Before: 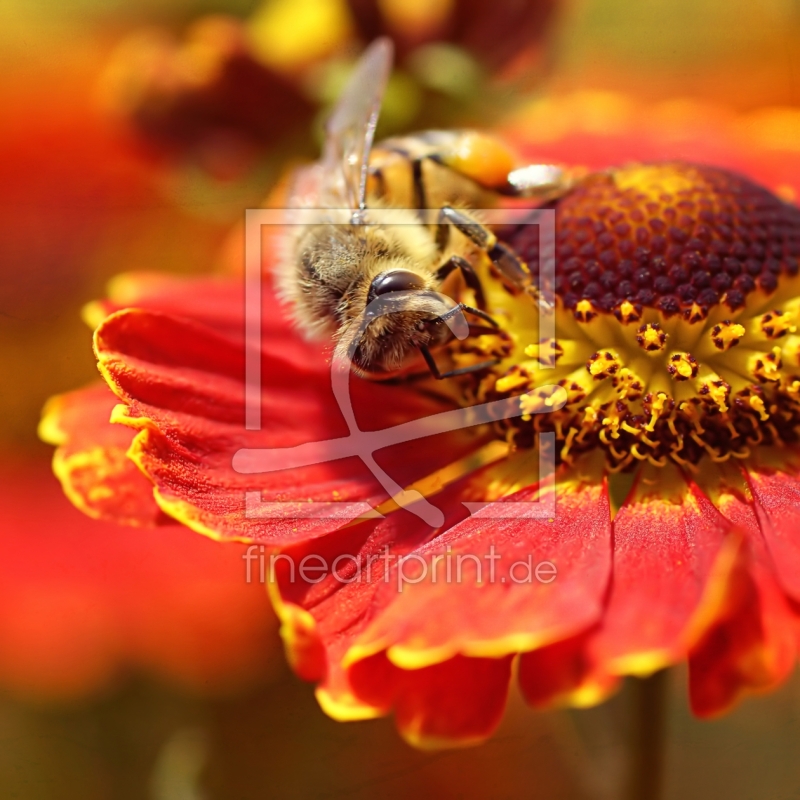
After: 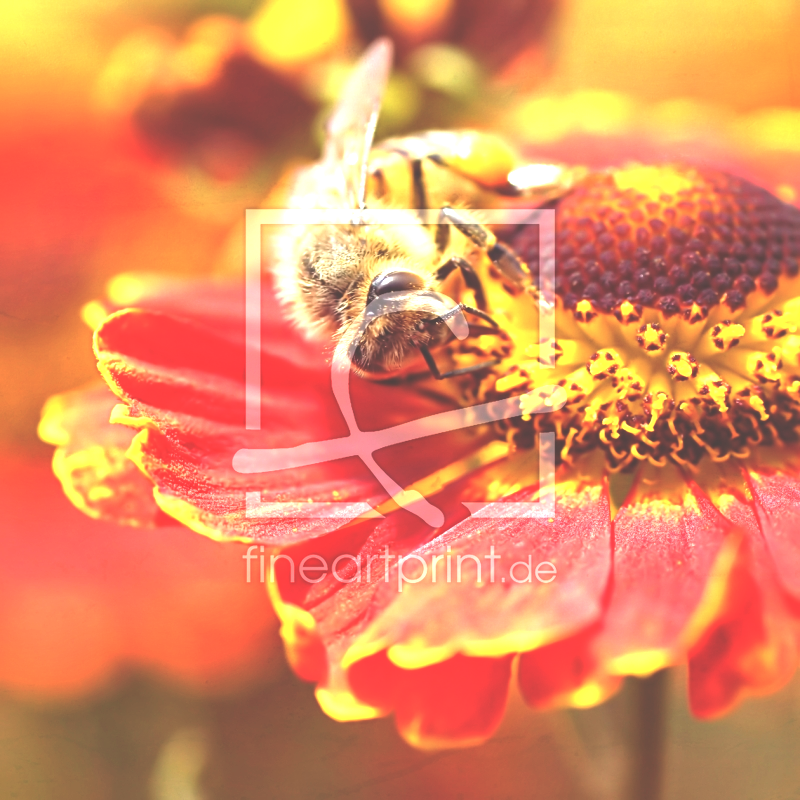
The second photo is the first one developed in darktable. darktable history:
local contrast: mode bilateral grid, contrast 20, coarseness 50, detail 119%, midtone range 0.2
exposure: black level correction -0.023, exposure 1.394 EV, compensate highlight preservation false
